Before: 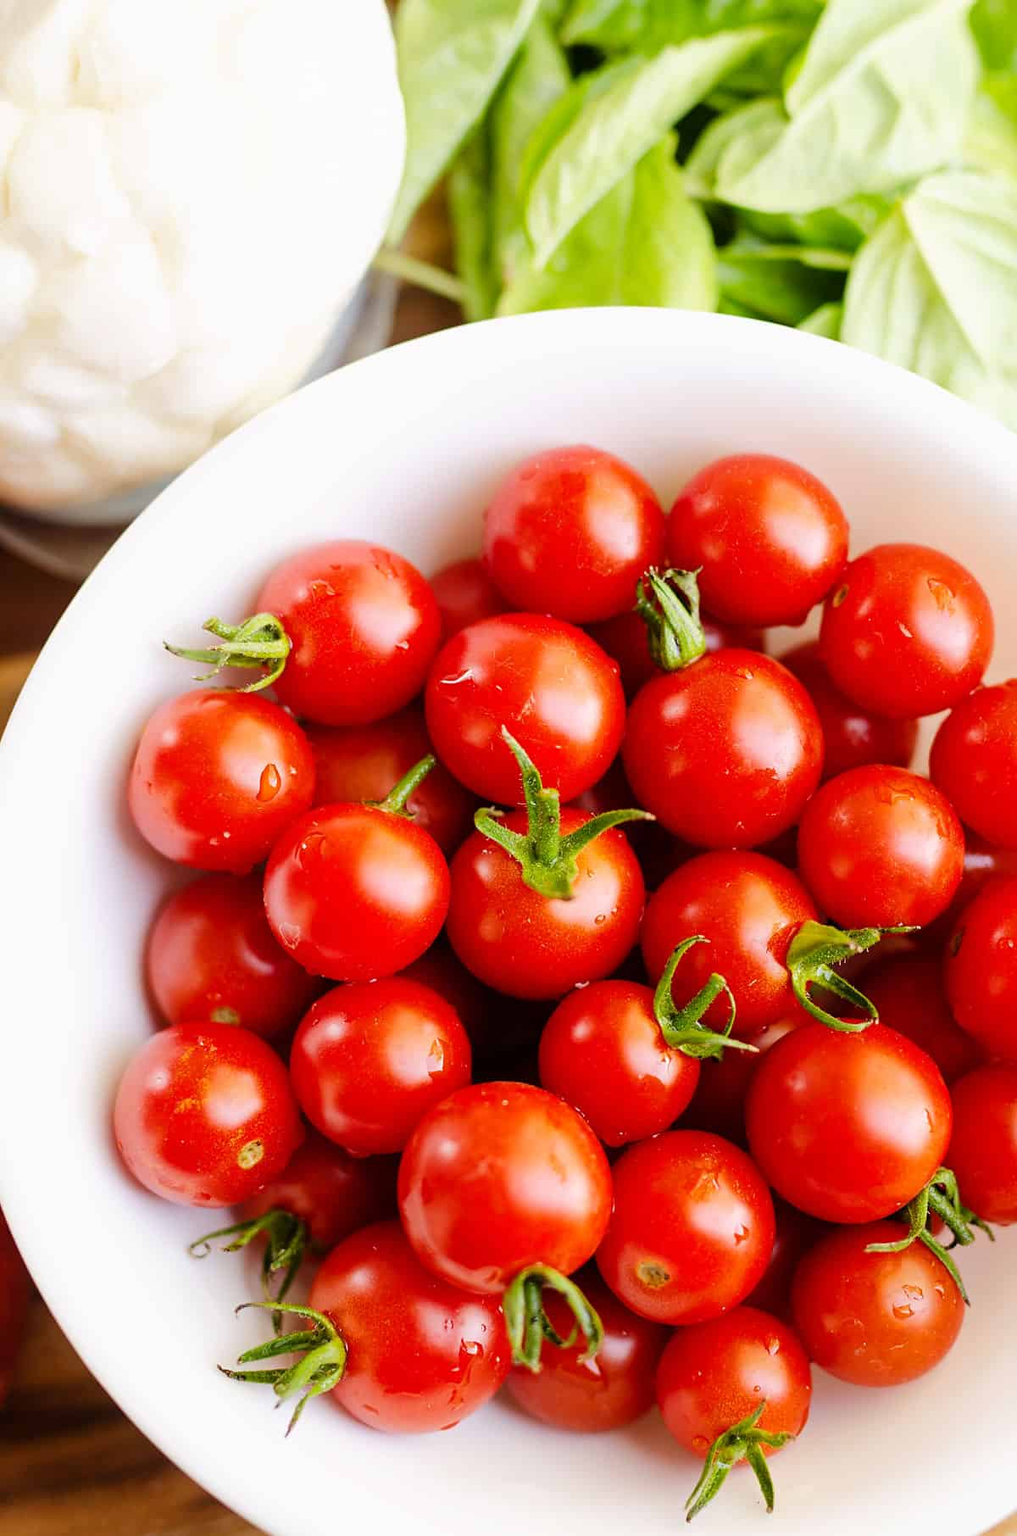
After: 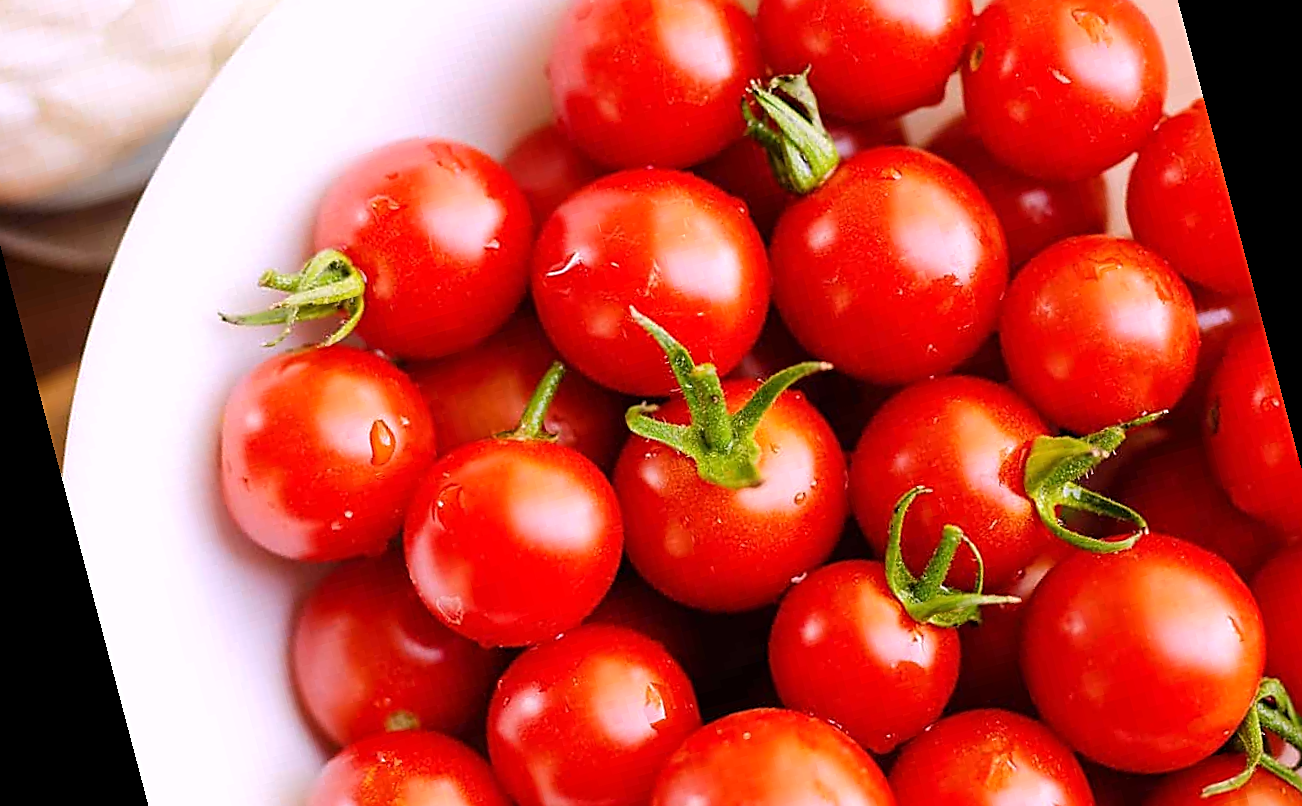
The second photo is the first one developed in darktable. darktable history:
white balance: red 1.05, blue 1.072
rotate and perspective: rotation -14.8°, crop left 0.1, crop right 0.903, crop top 0.25, crop bottom 0.748
crop and rotate: top 15.774%, bottom 5.506%
sharpen: on, module defaults
